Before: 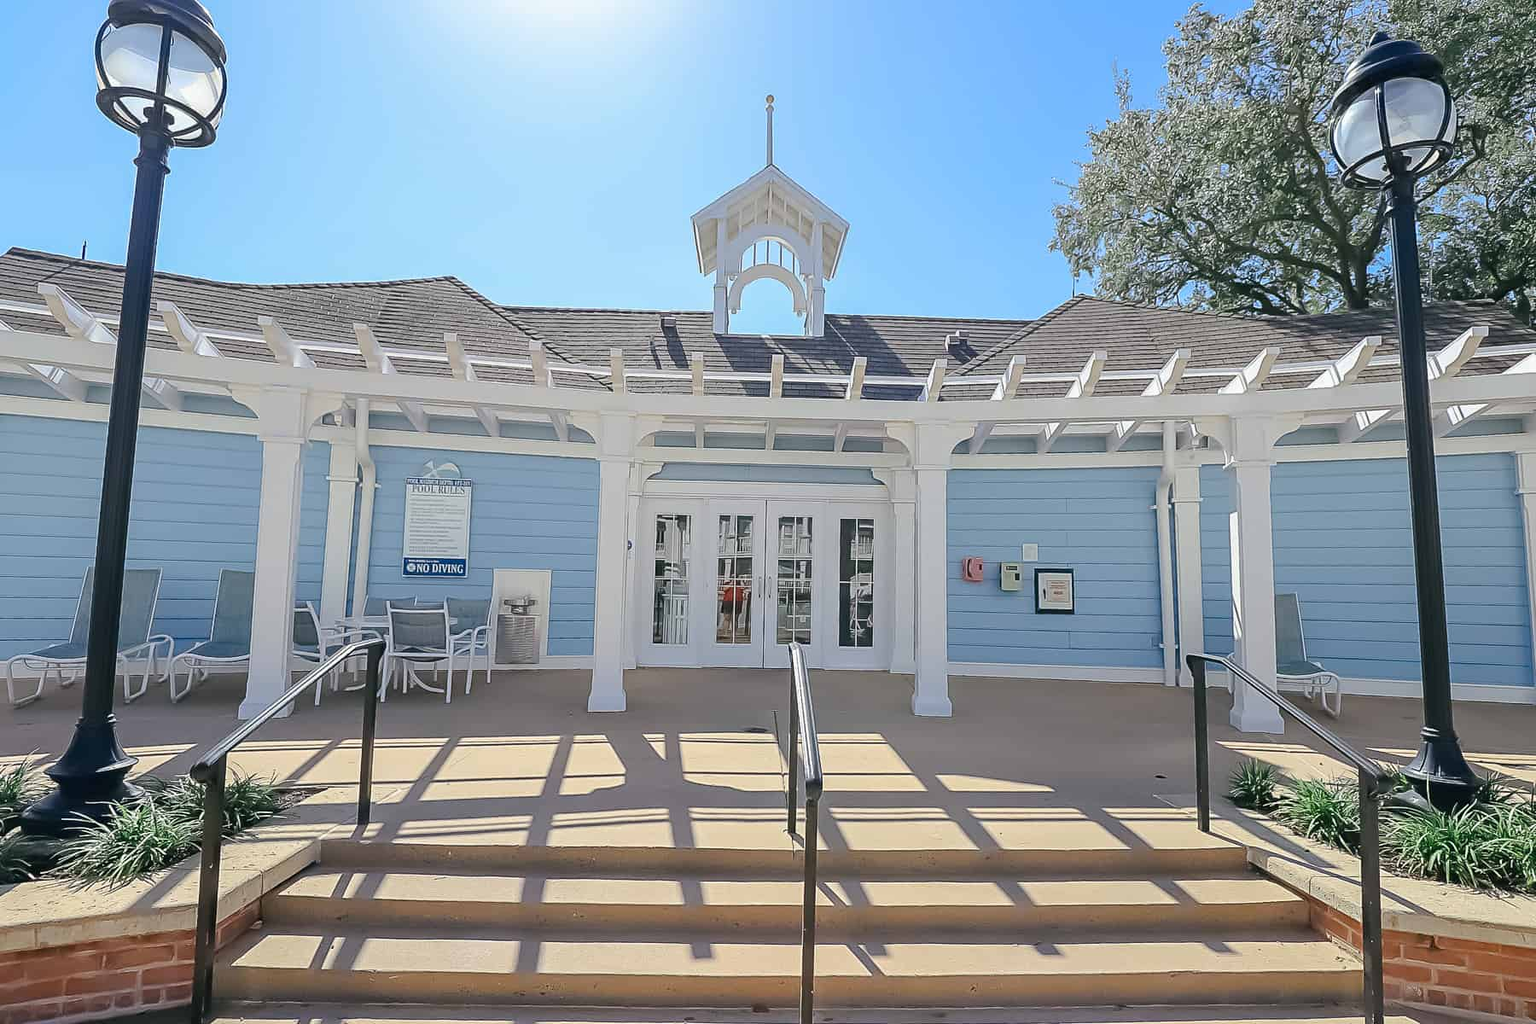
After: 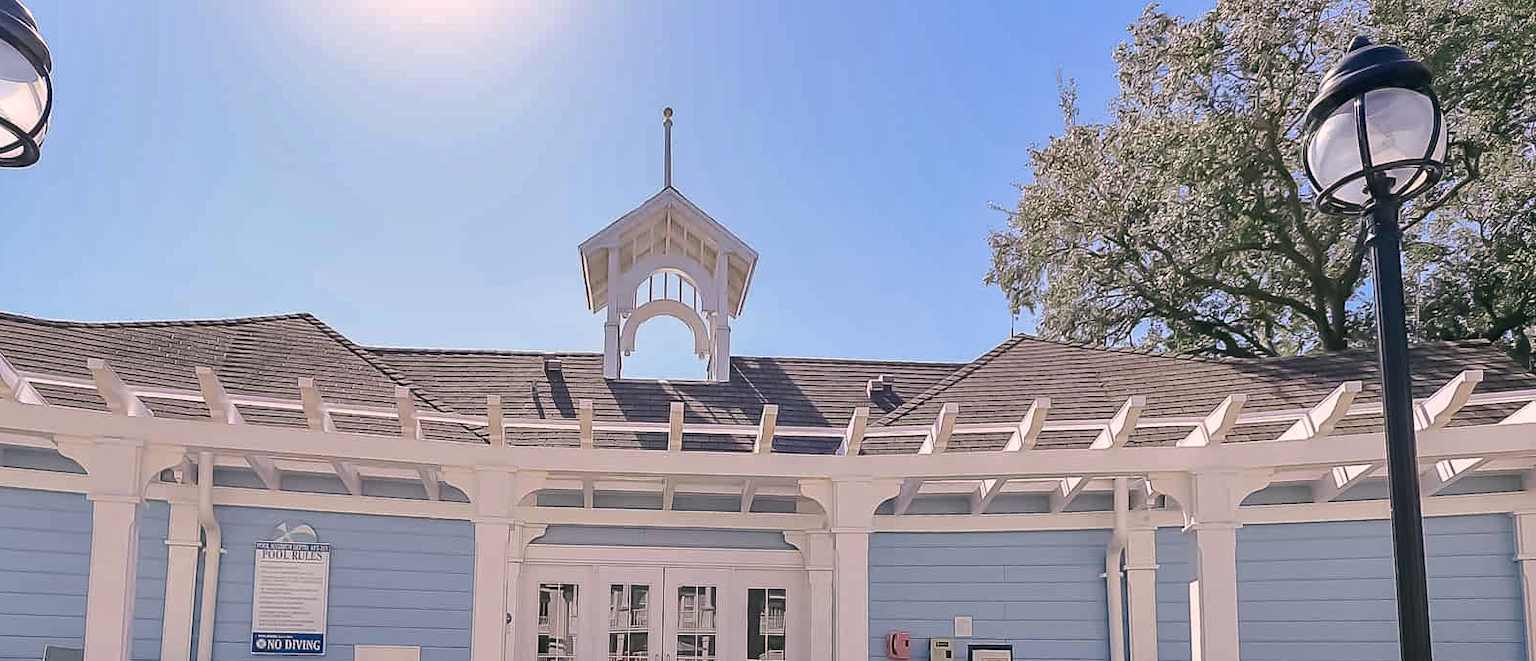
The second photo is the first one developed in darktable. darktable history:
crop and rotate: left 11.782%, bottom 43.014%
color correction: highlights a* 12.14, highlights b* 5.56
shadows and highlights: soften with gaussian
